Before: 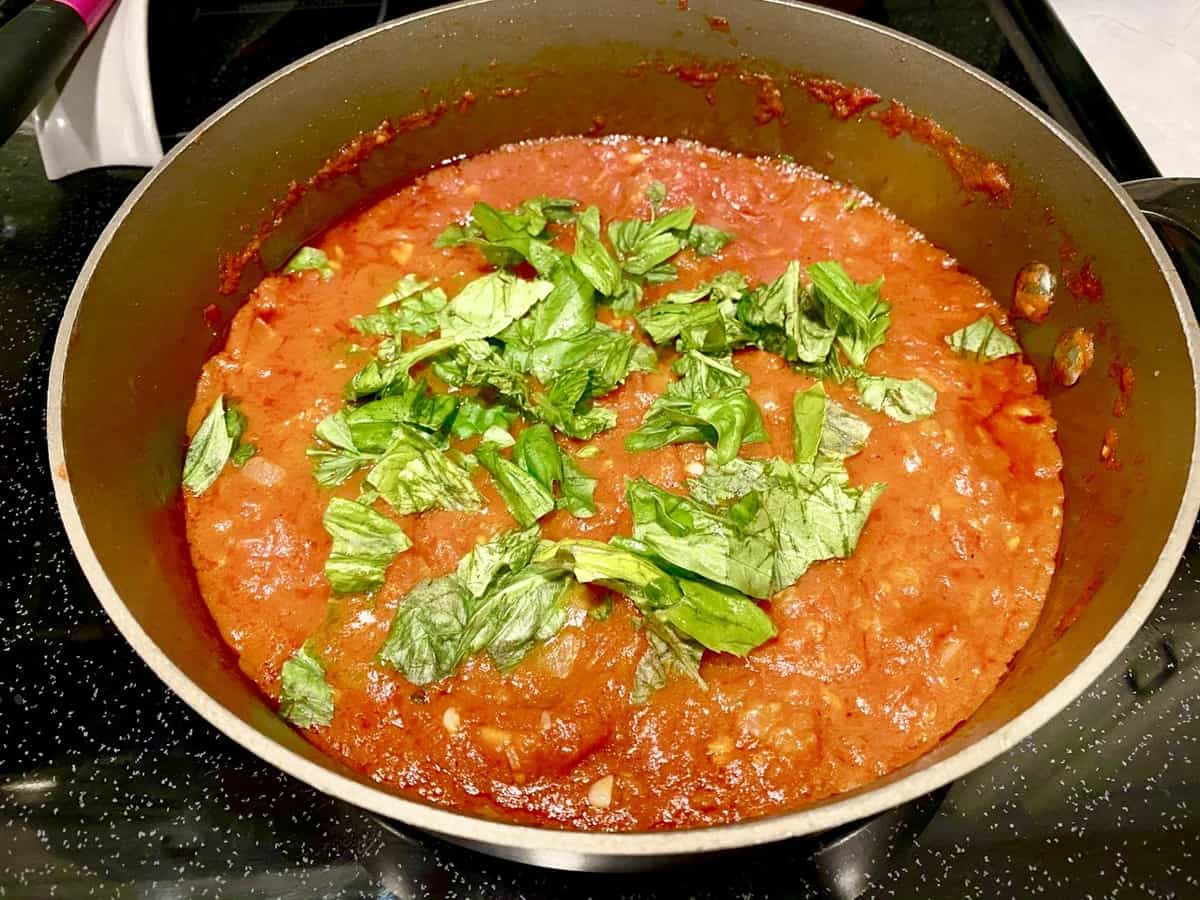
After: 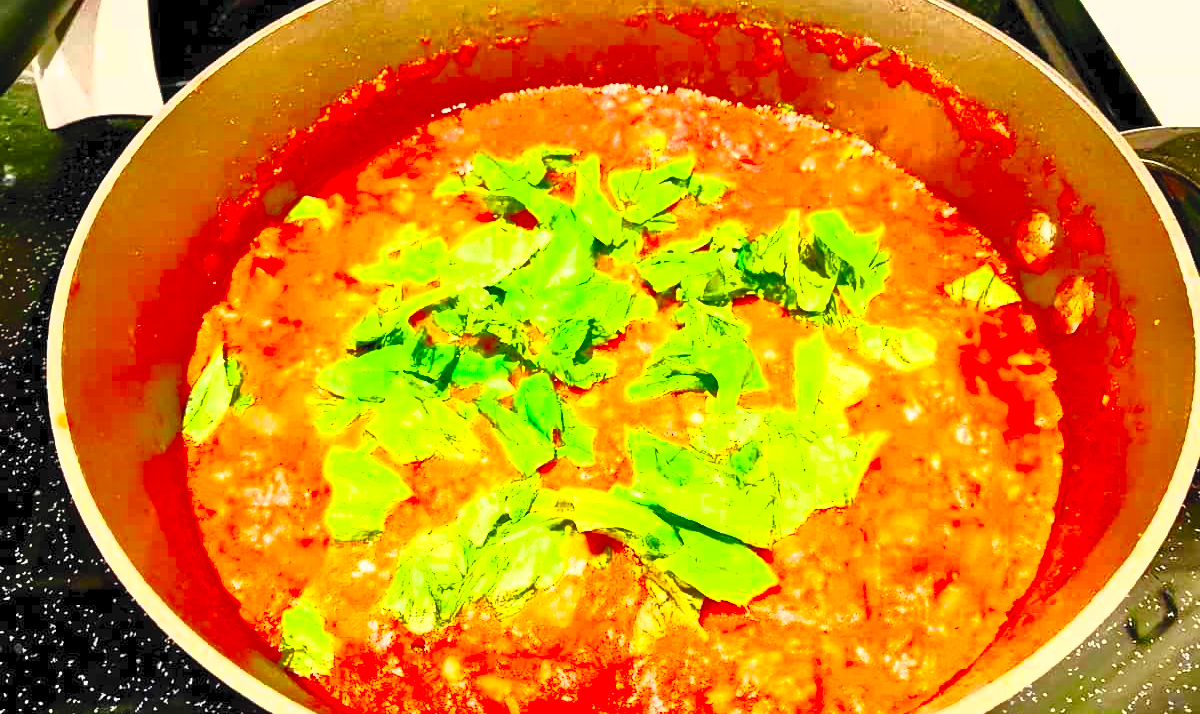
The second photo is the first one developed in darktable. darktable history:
contrast brightness saturation: contrast 0.997, brightness 0.995, saturation 0.993
tone equalizer: -8 EV -0.534 EV, -7 EV -0.305 EV, -6 EV -0.121 EV, -5 EV 0.416 EV, -4 EV 0.974 EV, -3 EV 0.821 EV, -2 EV -0.006 EV, -1 EV 0.124 EV, +0 EV -0.029 EV
crop and rotate: top 5.668%, bottom 14.911%
